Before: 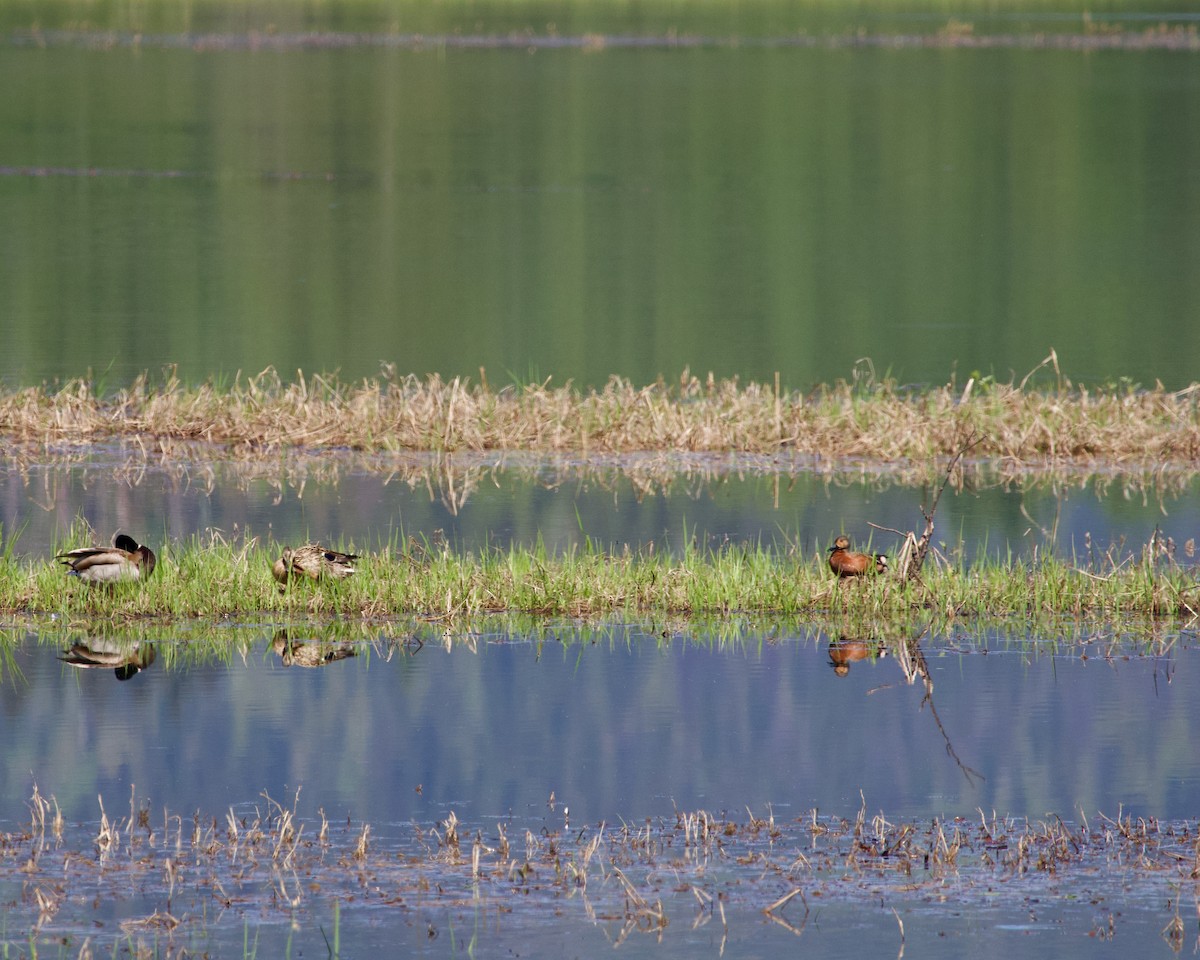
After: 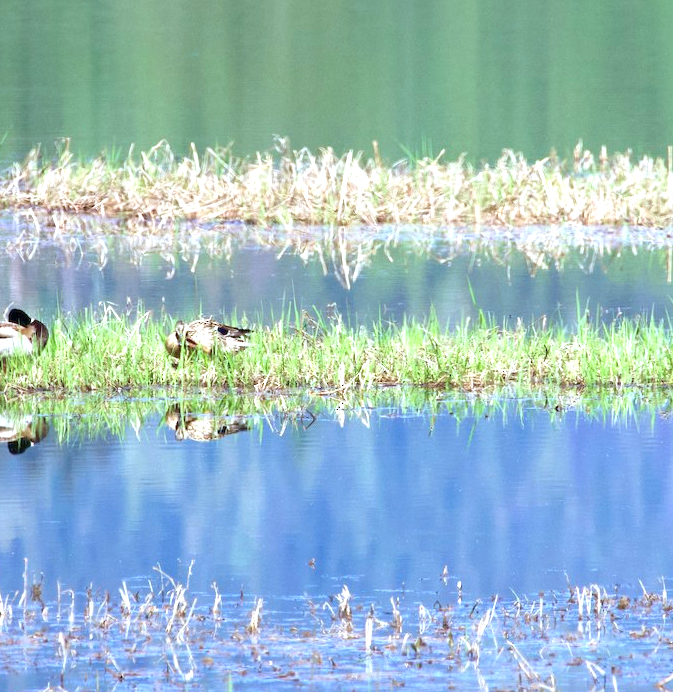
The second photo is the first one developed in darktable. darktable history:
color calibration: x 0.382, y 0.371, temperature 3896.67 K
exposure: black level correction 0, exposure 1.3 EV, compensate highlight preservation false
crop: left 8.938%, top 23.572%, right 34.979%, bottom 4.338%
